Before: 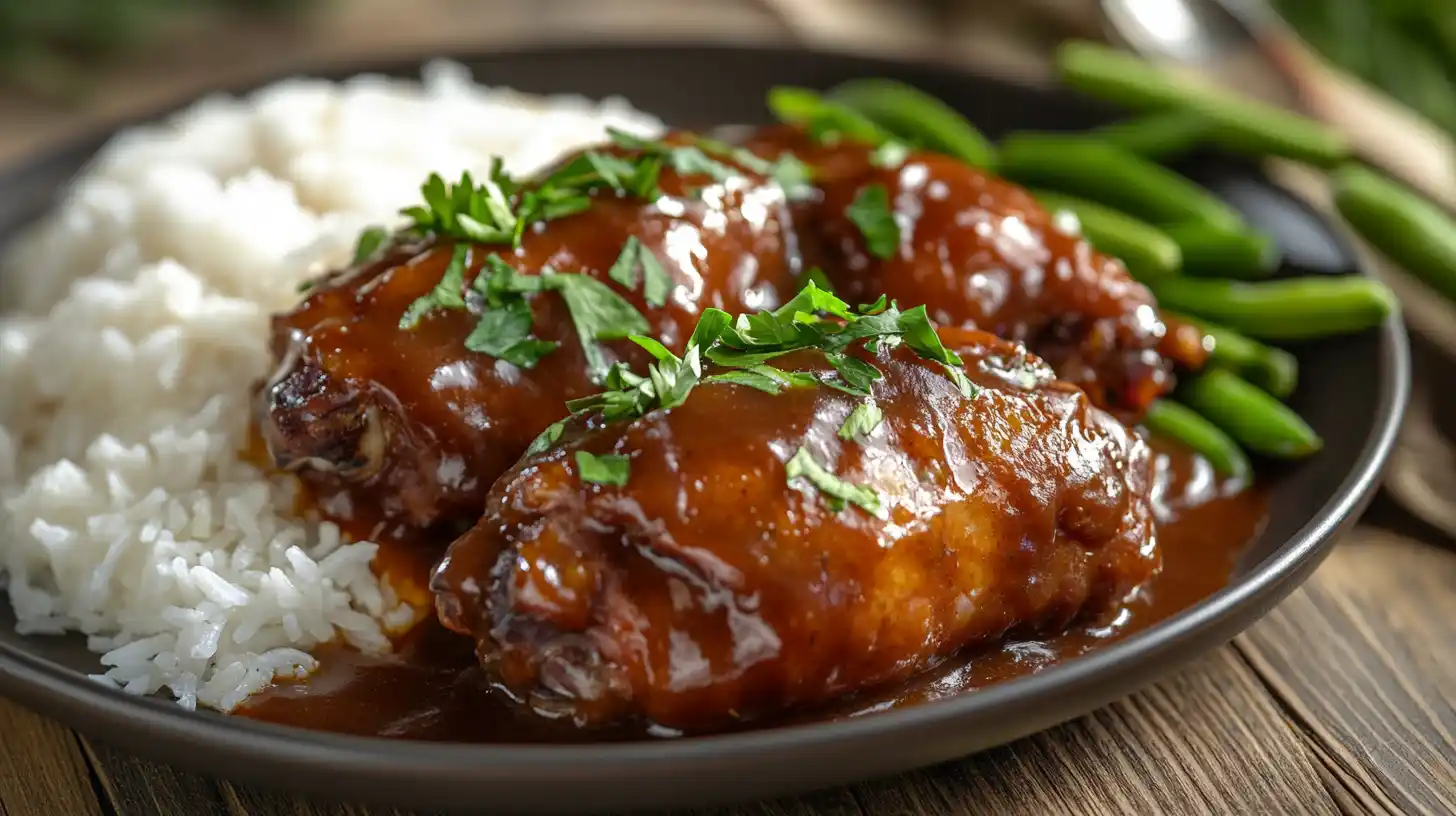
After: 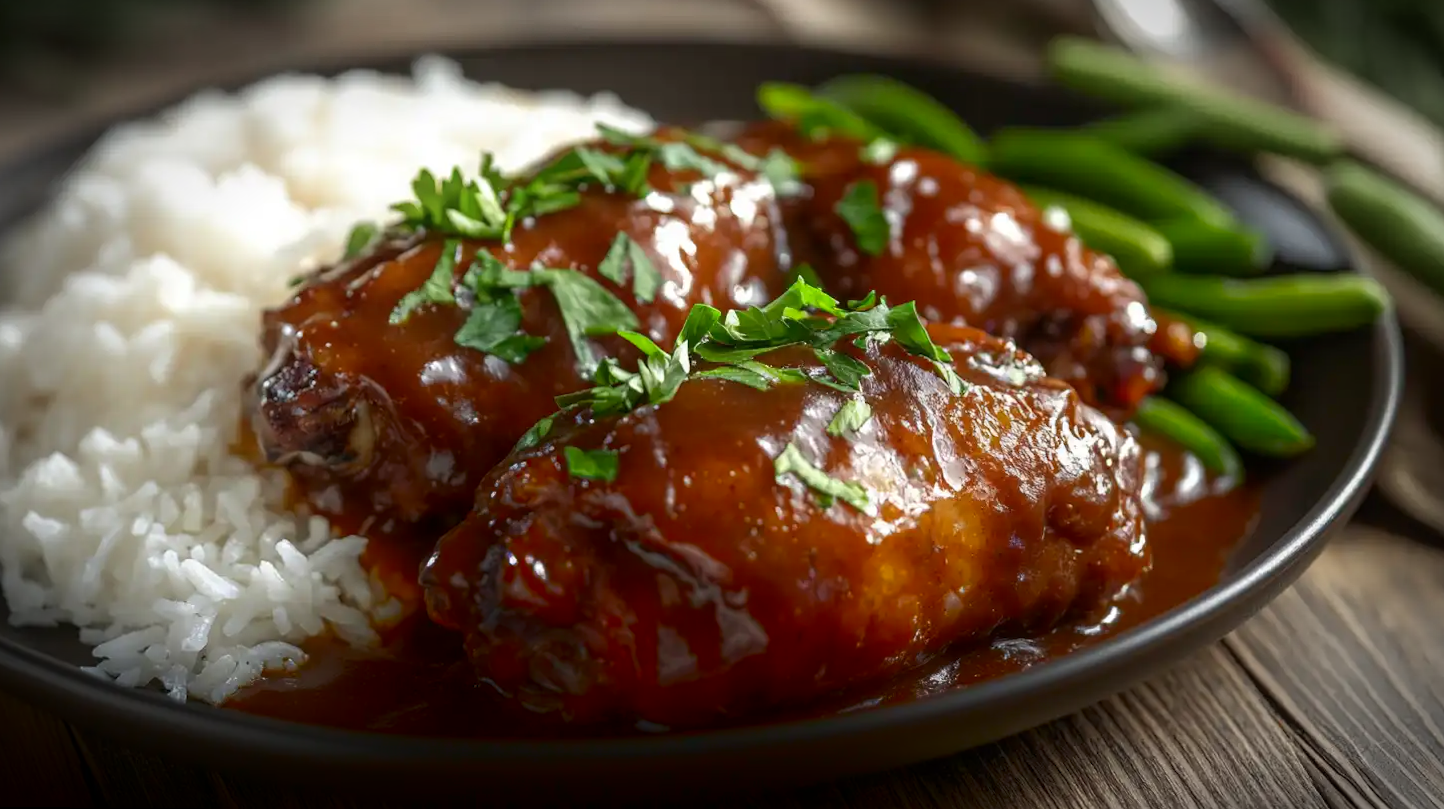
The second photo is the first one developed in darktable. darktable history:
white balance: red 1, blue 1
shadows and highlights: shadows -90, highlights 90, soften with gaussian
vignetting: automatic ratio true
rotate and perspective: rotation 0.192°, lens shift (horizontal) -0.015, crop left 0.005, crop right 0.996, crop top 0.006, crop bottom 0.99
